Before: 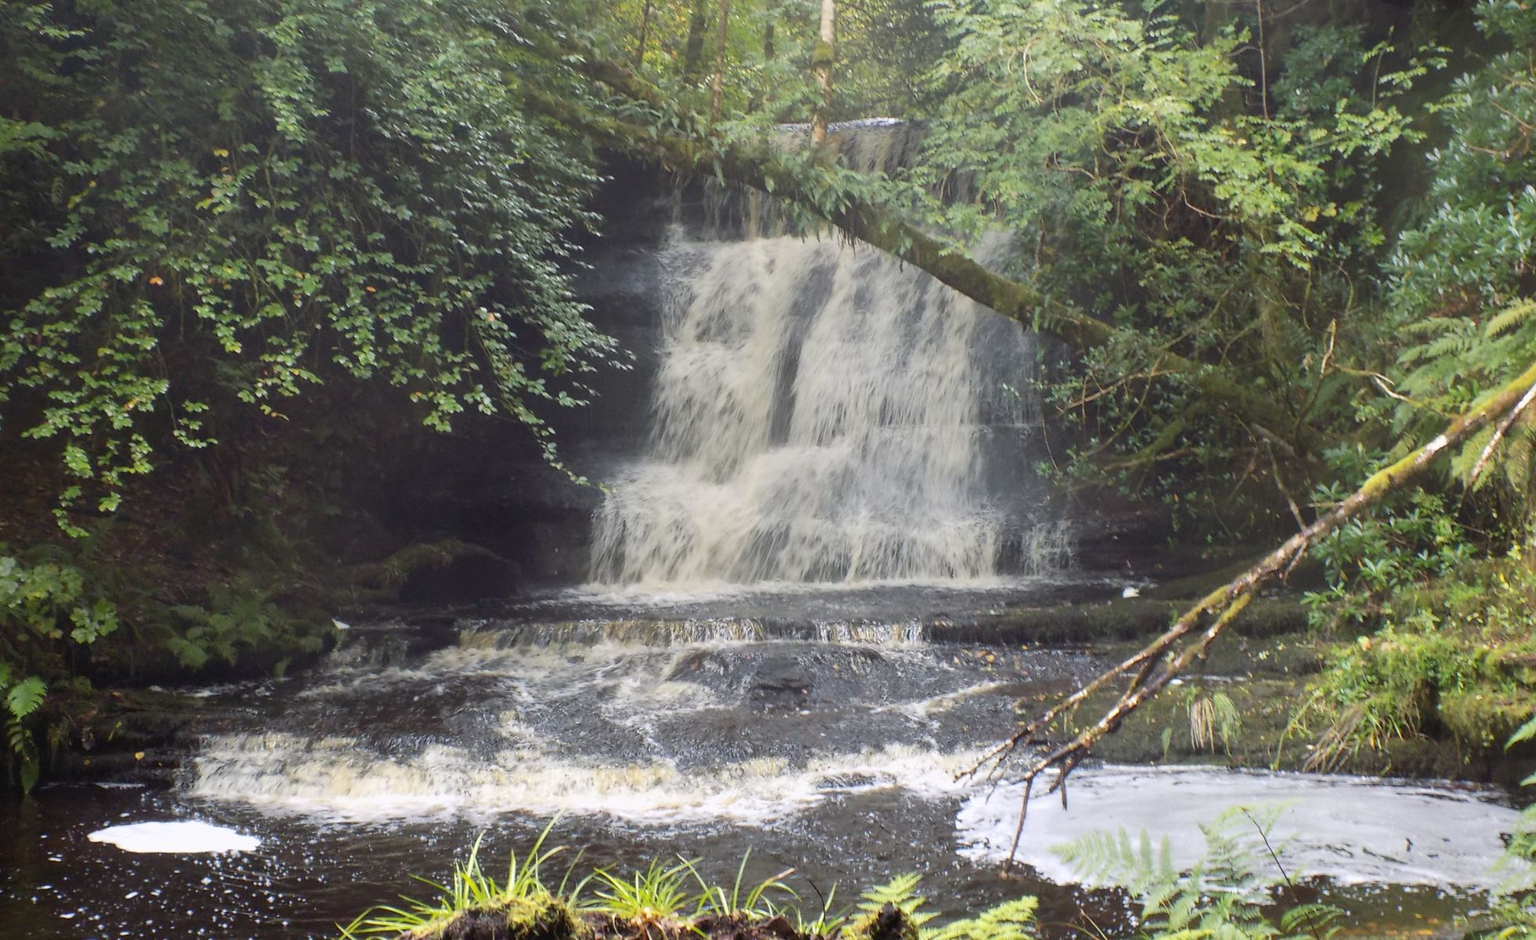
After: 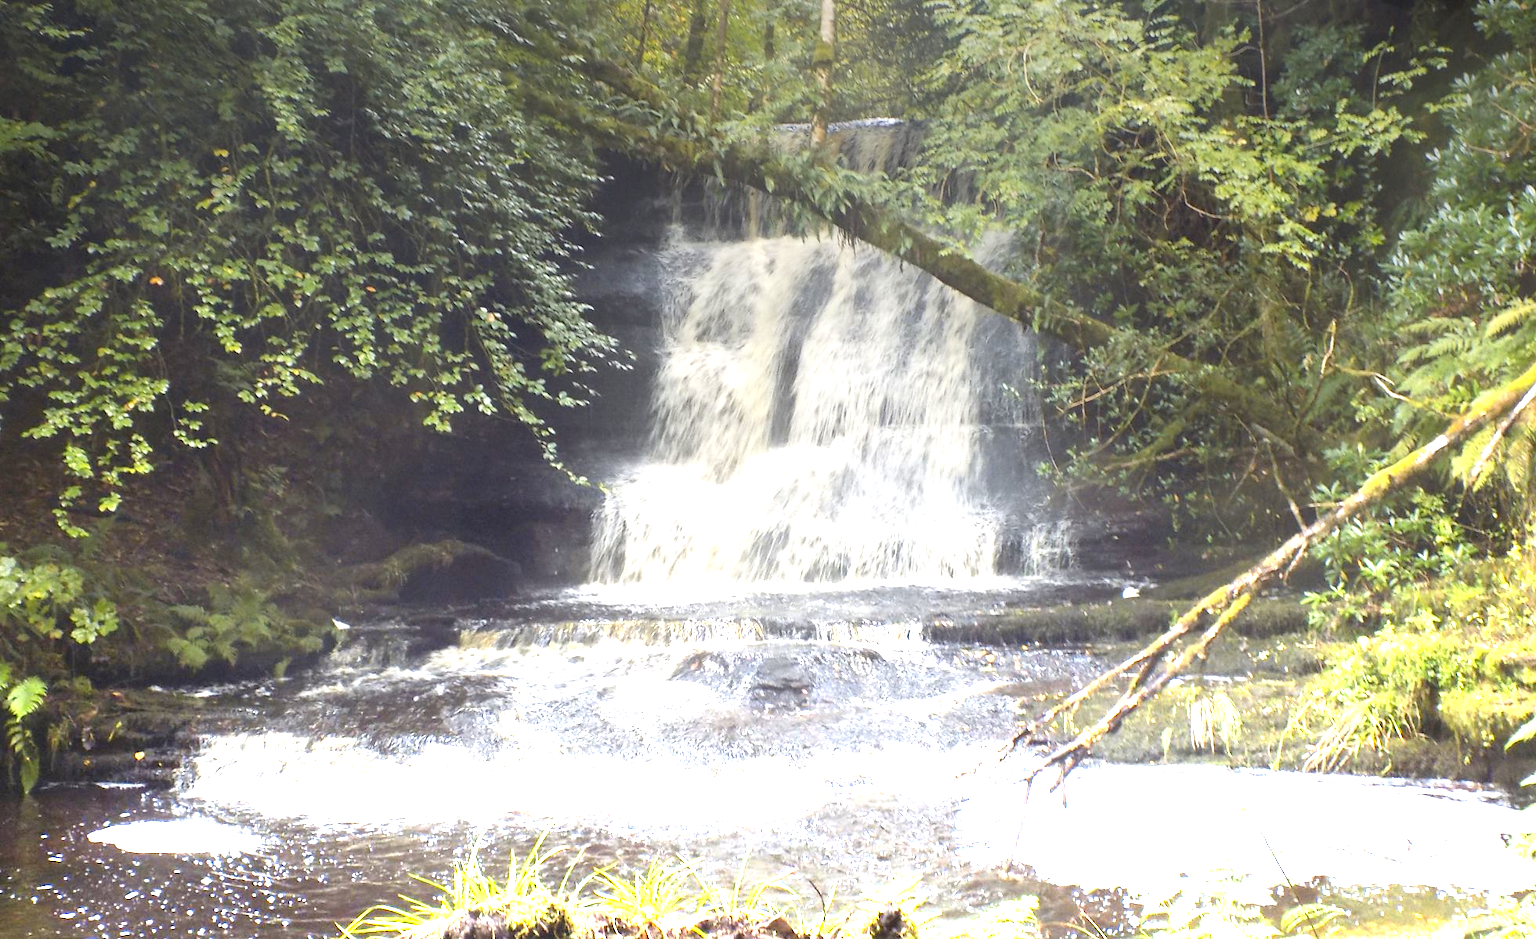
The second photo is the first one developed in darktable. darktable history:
color contrast: green-magenta contrast 0.8, blue-yellow contrast 1.1, unbound 0
graduated density: density -3.9 EV
